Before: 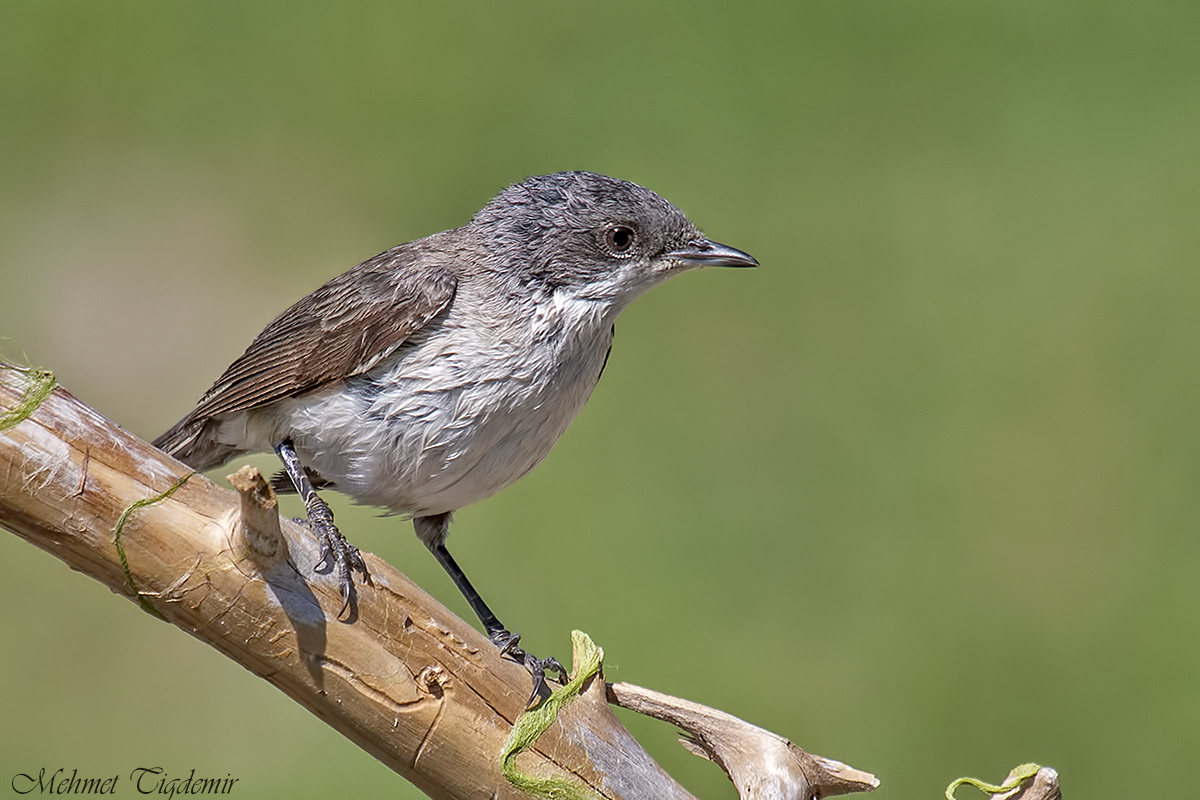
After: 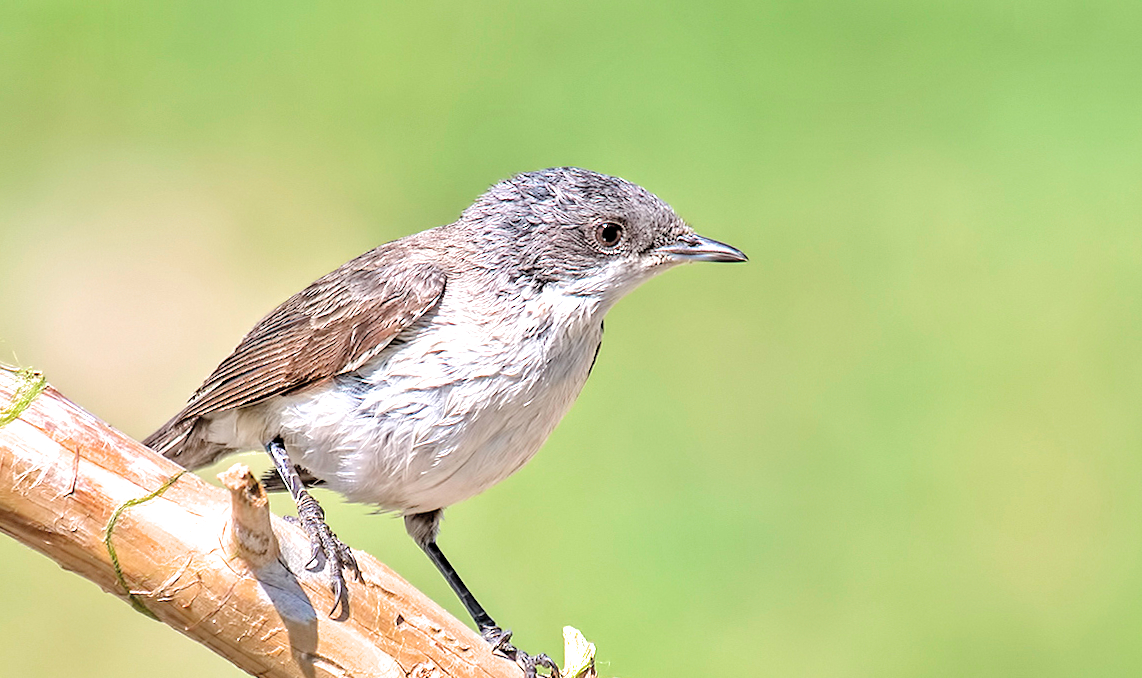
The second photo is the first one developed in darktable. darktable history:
crop and rotate: angle 0.396°, left 0.333%, right 3.445%, bottom 14.283%
filmic rgb: middle gray luminance 18.43%, black relative exposure -11.48 EV, white relative exposure 2.56 EV, target black luminance 0%, hardness 8.45, latitude 98.2%, contrast 1.079, shadows ↔ highlights balance 0.745%, iterations of high-quality reconstruction 0
contrast brightness saturation: brightness 0.148
exposure: exposure 1.135 EV, compensate highlight preservation false
